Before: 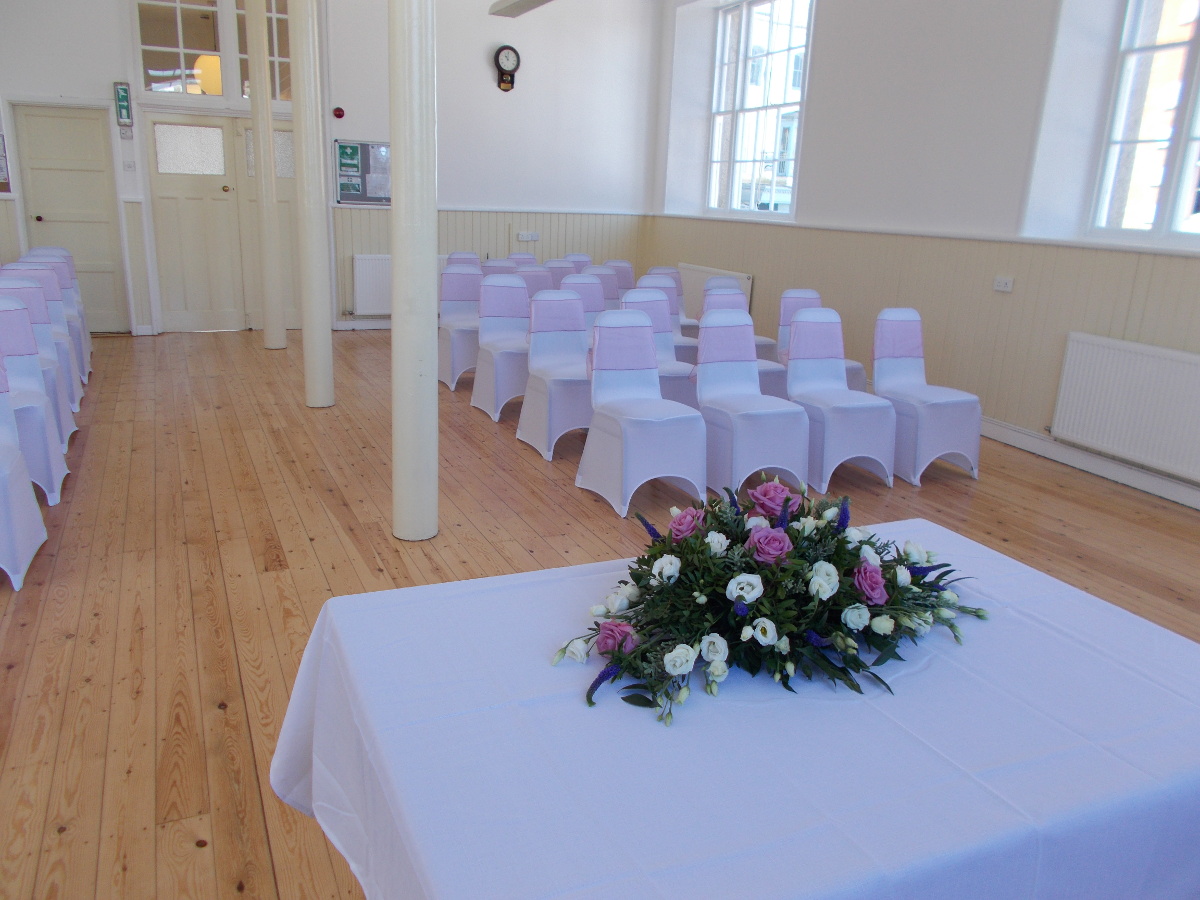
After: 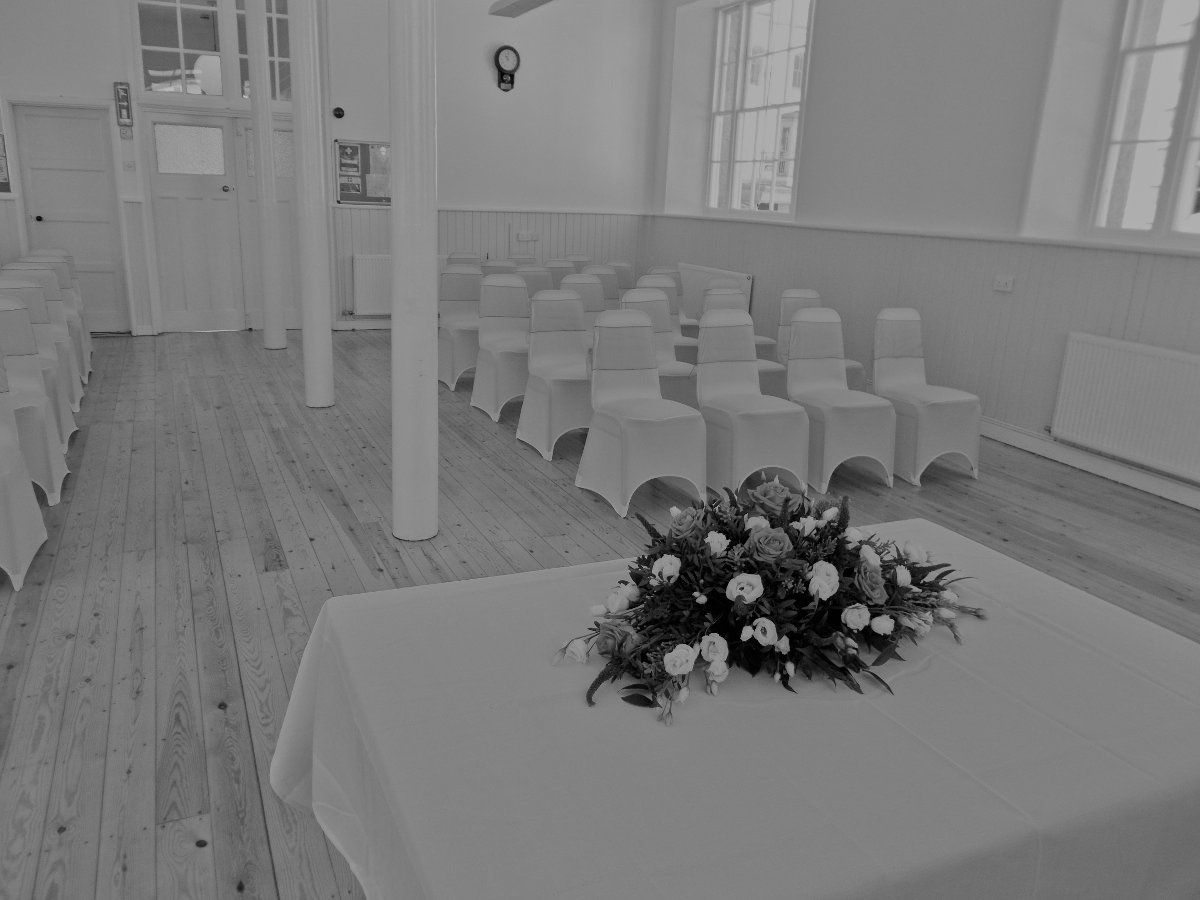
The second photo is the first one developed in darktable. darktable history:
filmic rgb: black relative exposure -7.65 EV, white relative exposure 4.56 EV, hardness 3.61
monochrome: on, module defaults
tone equalizer: -8 EV -0.002 EV, -7 EV 0.005 EV, -6 EV -0.008 EV, -5 EV 0.007 EV, -4 EV -0.042 EV, -3 EV -0.233 EV, -2 EV -0.662 EV, -1 EV -0.983 EV, +0 EV -0.969 EV, smoothing diameter 2%, edges refinement/feathering 20, mask exposure compensation -1.57 EV, filter diffusion 5
white balance: red 0.954, blue 1.079
